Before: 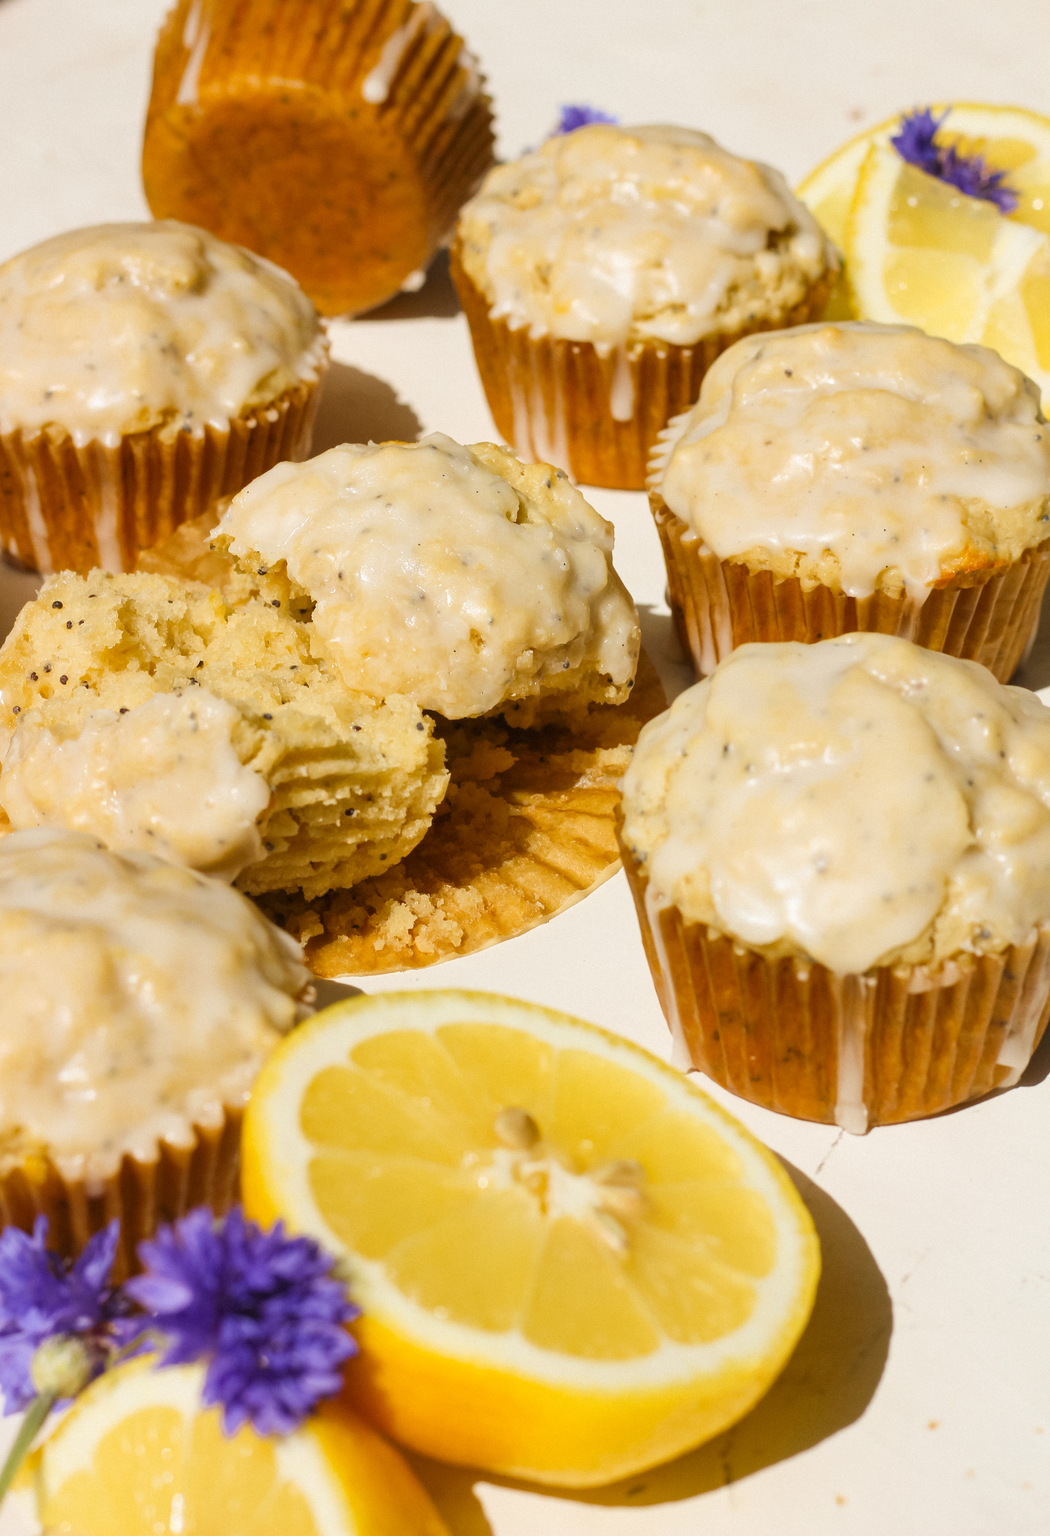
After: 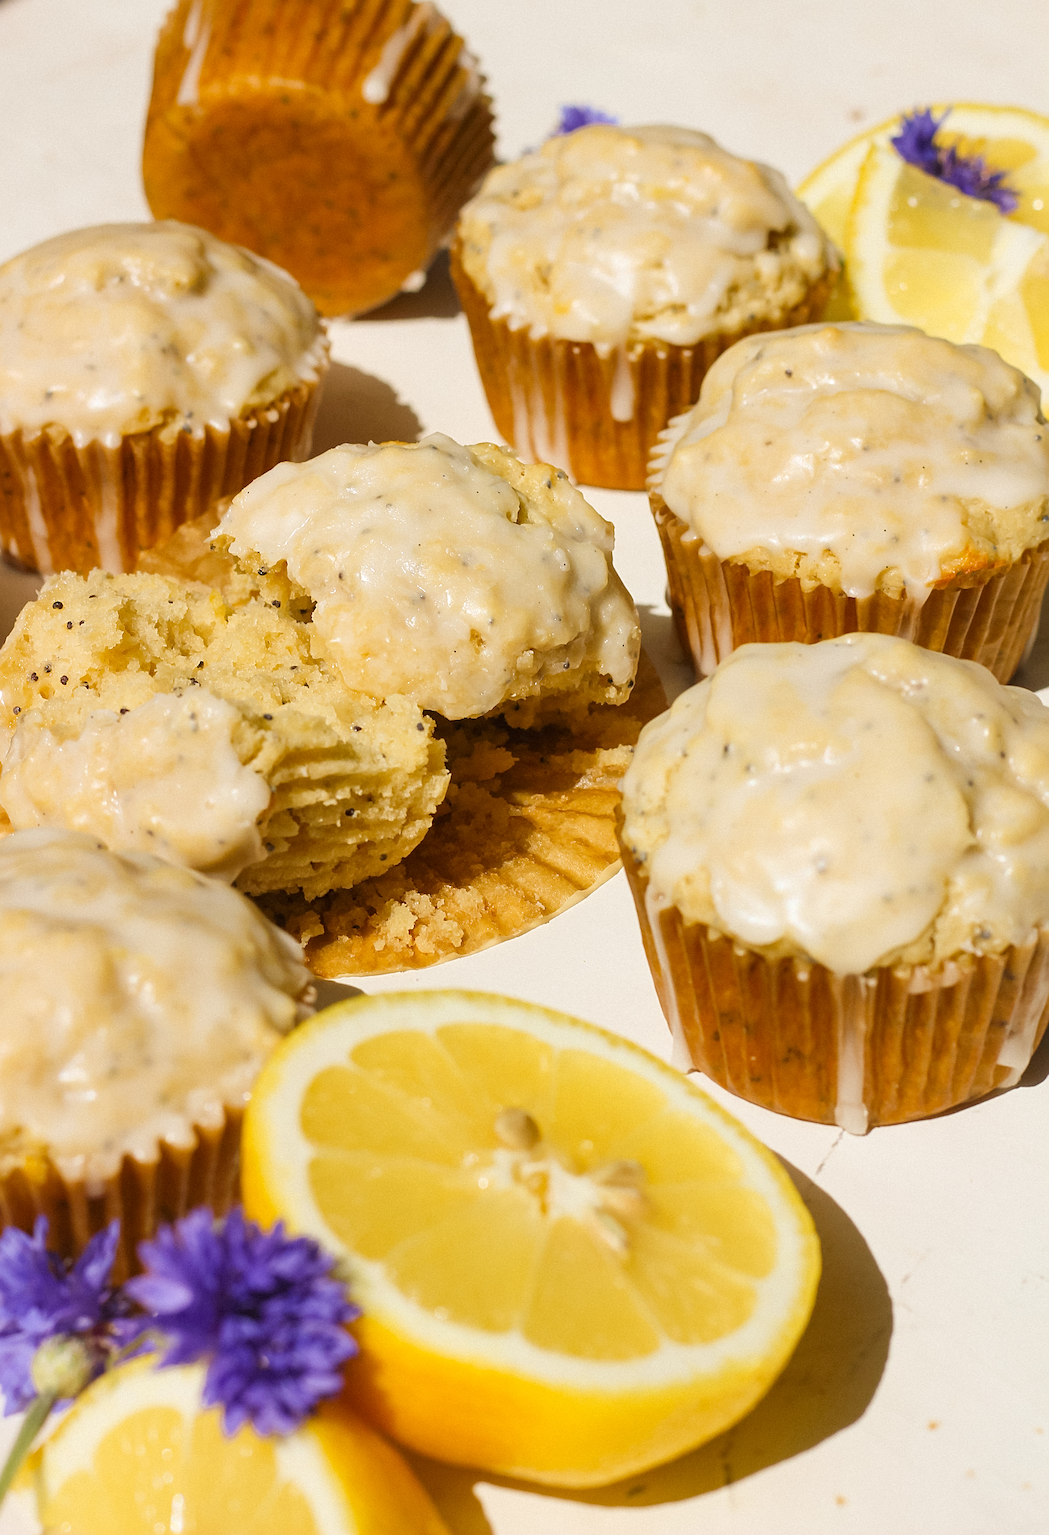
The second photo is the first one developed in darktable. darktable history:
rotate and perspective: automatic cropping original format, crop left 0, crop top 0
sharpen: radius 4
